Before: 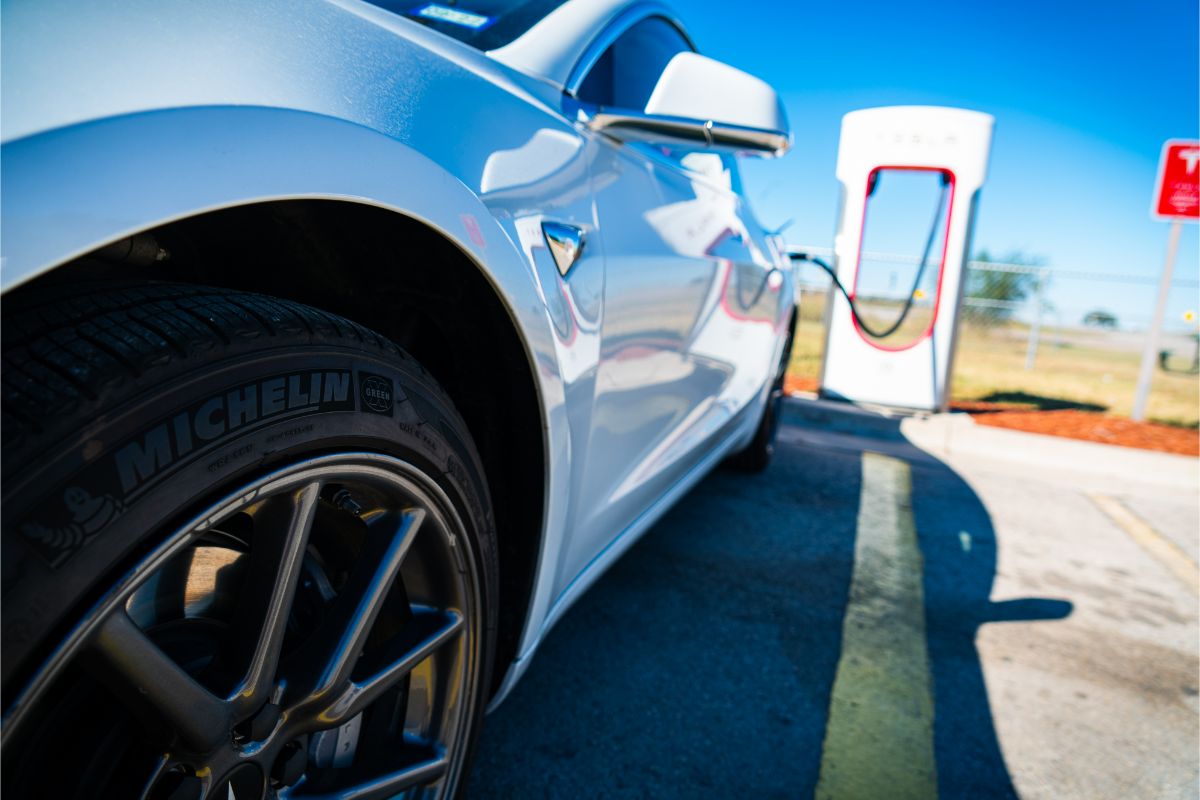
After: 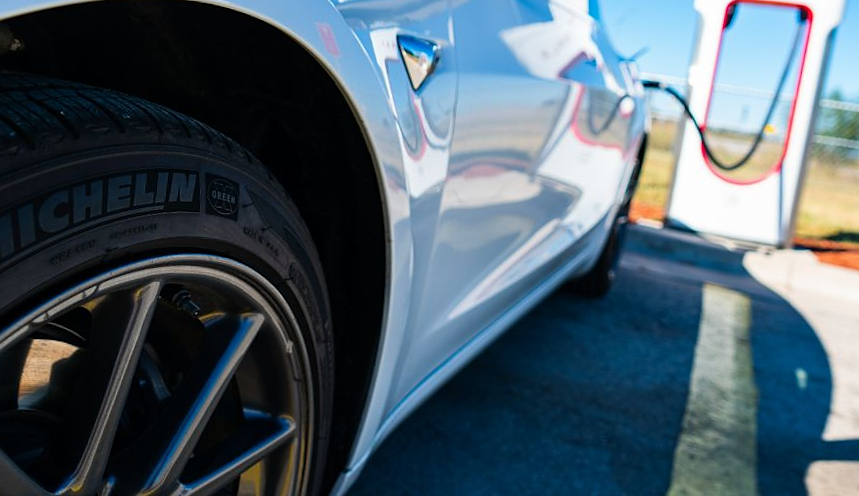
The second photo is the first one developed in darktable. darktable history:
crop and rotate: angle -3.37°, left 9.79%, top 20.73%, right 12.42%, bottom 11.82%
sharpen: radius 1.458, amount 0.398, threshold 1.271
